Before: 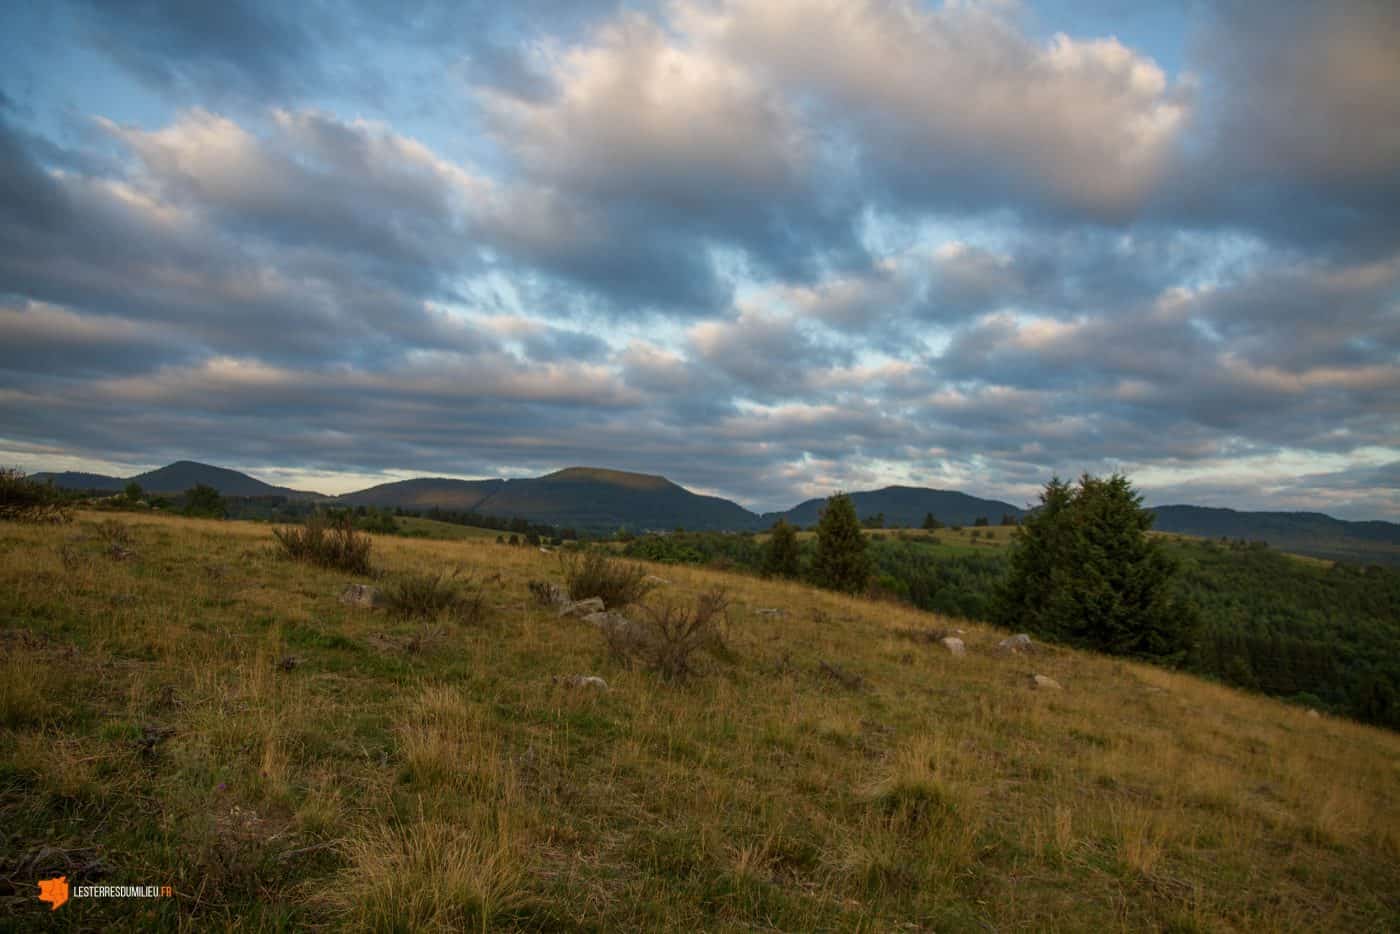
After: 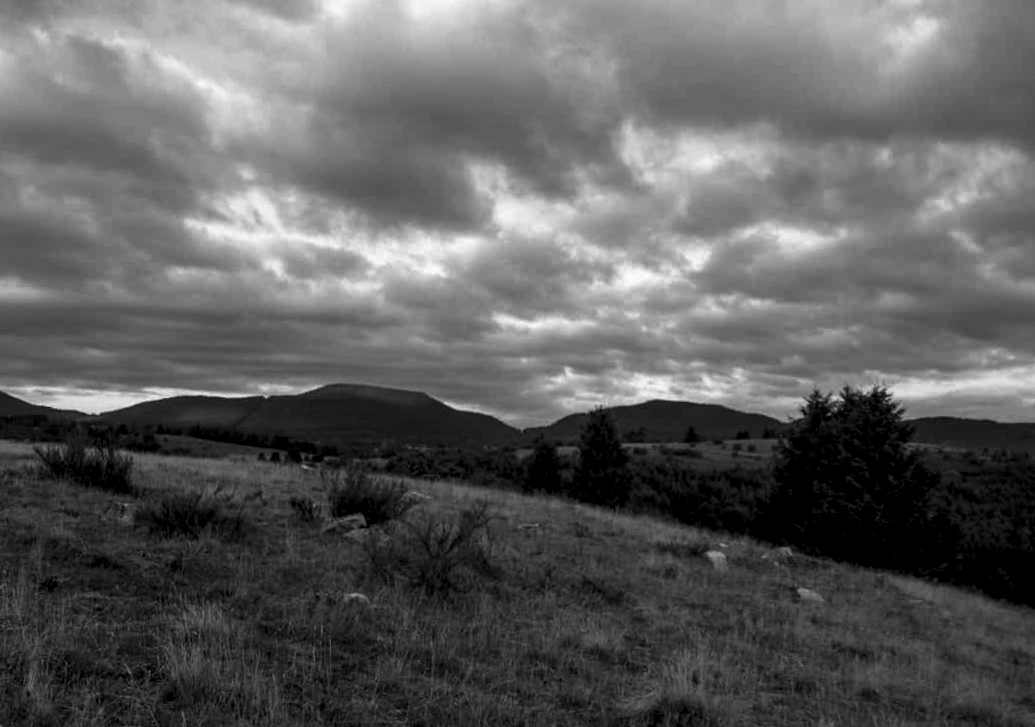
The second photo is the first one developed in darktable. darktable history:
levels: levels [0.129, 0.519, 0.867]
rotate and perspective: rotation -0.45°, automatic cropping original format, crop left 0.008, crop right 0.992, crop top 0.012, crop bottom 0.988
monochrome: a 73.58, b 64.21
crop: left 16.768%, top 8.653%, right 8.362%, bottom 12.485%
